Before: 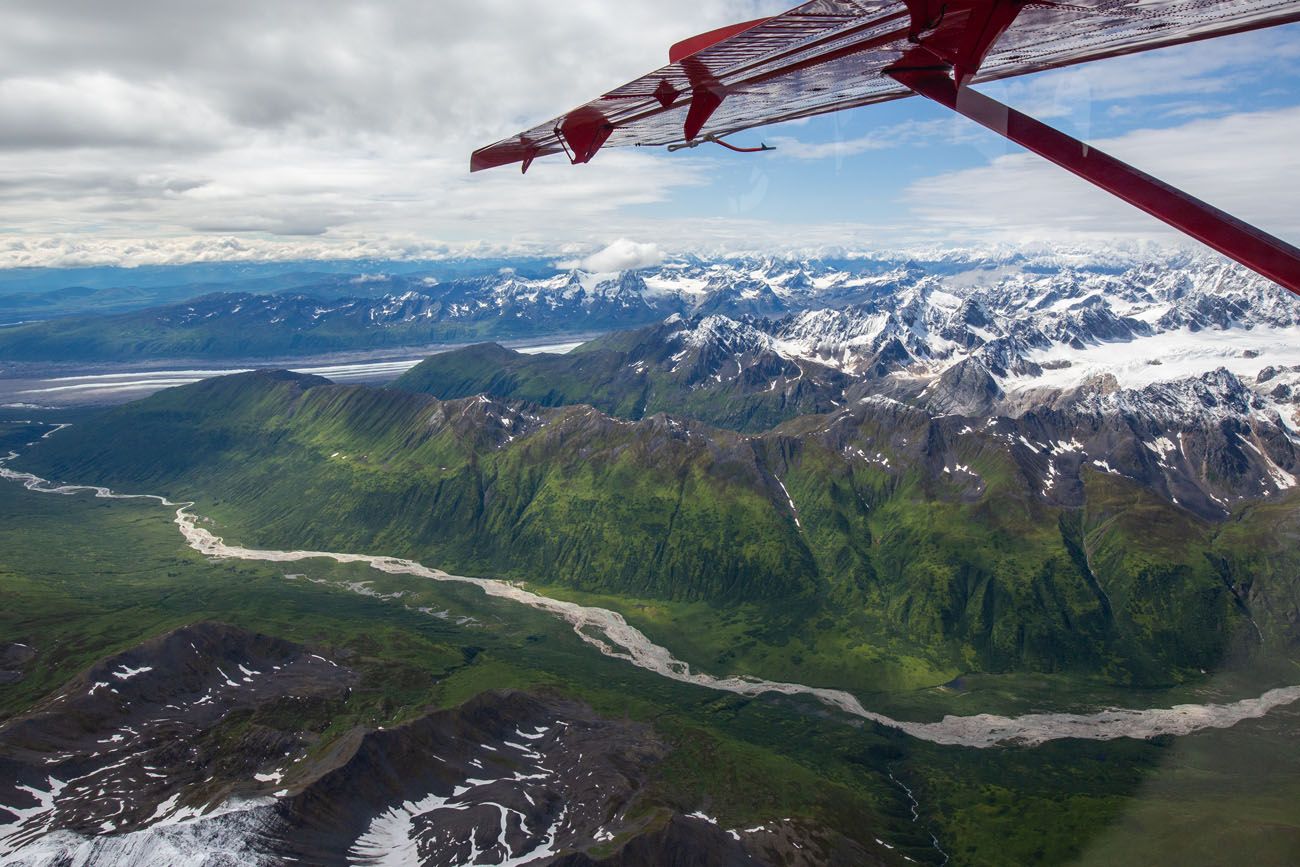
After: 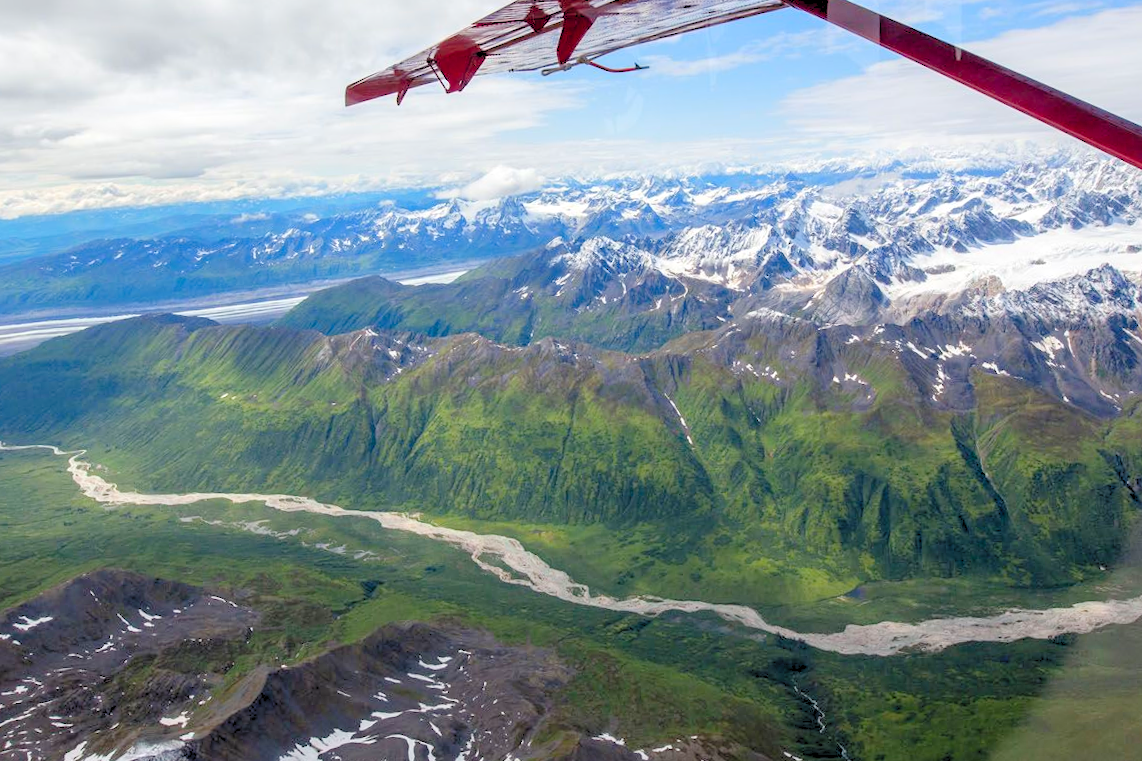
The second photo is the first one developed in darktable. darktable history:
crop and rotate: angle 2.89°, left 5.605%, top 5.698%
levels: levels [0.072, 0.414, 0.976]
